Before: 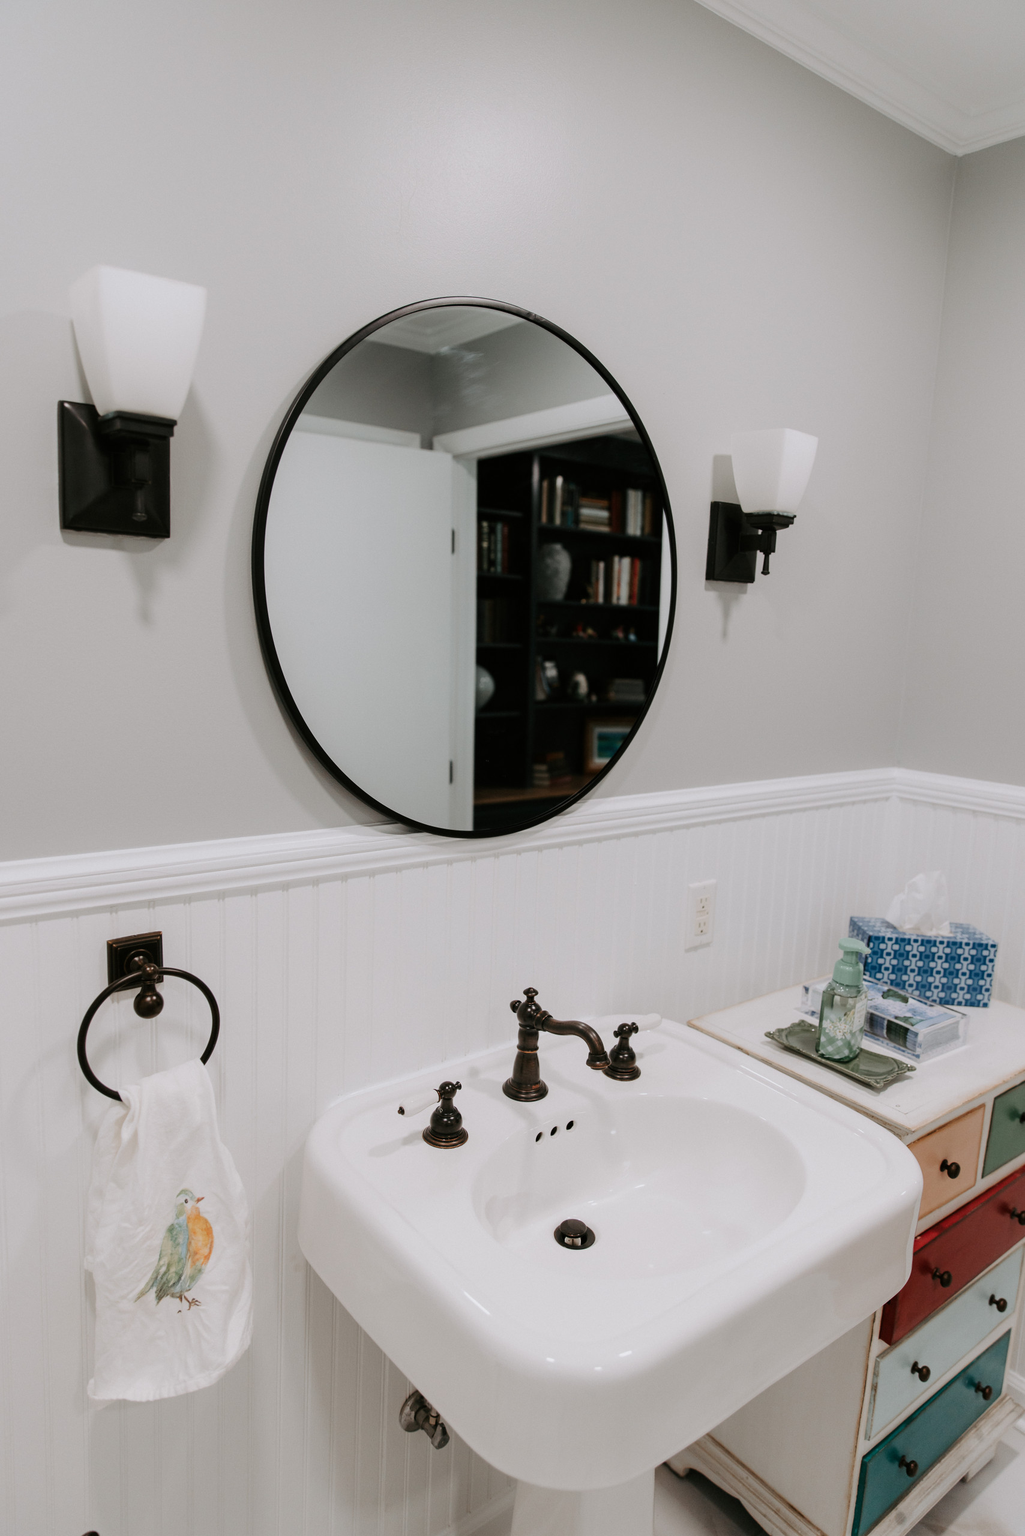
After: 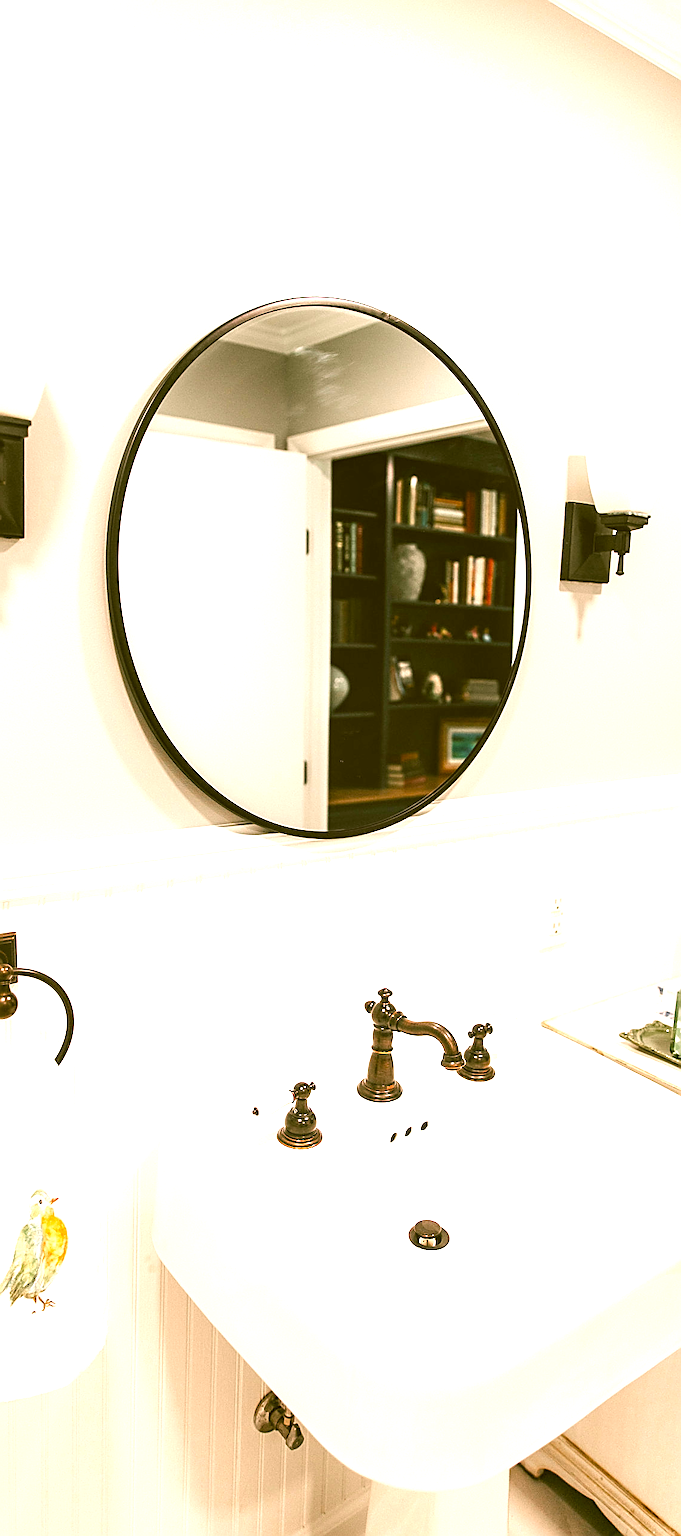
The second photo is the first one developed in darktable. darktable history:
color correction: highlights a* 8.72, highlights b* 15.3, shadows a* -0.628, shadows b* 26.79
exposure: black level correction 0, exposure 1.61 EV, compensate exposure bias true, compensate highlight preservation false
color balance rgb: perceptual saturation grading › global saturation 19.628%, global vibrance 30.449%
sharpen: amount 1.005
crop and rotate: left 14.335%, right 19.122%
local contrast: on, module defaults
